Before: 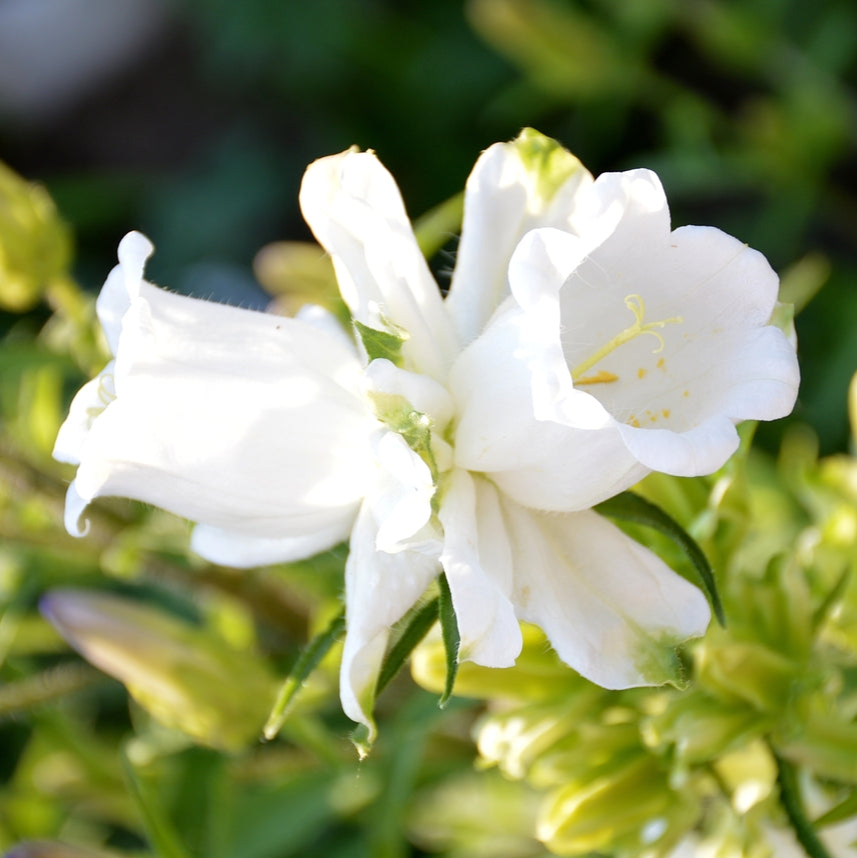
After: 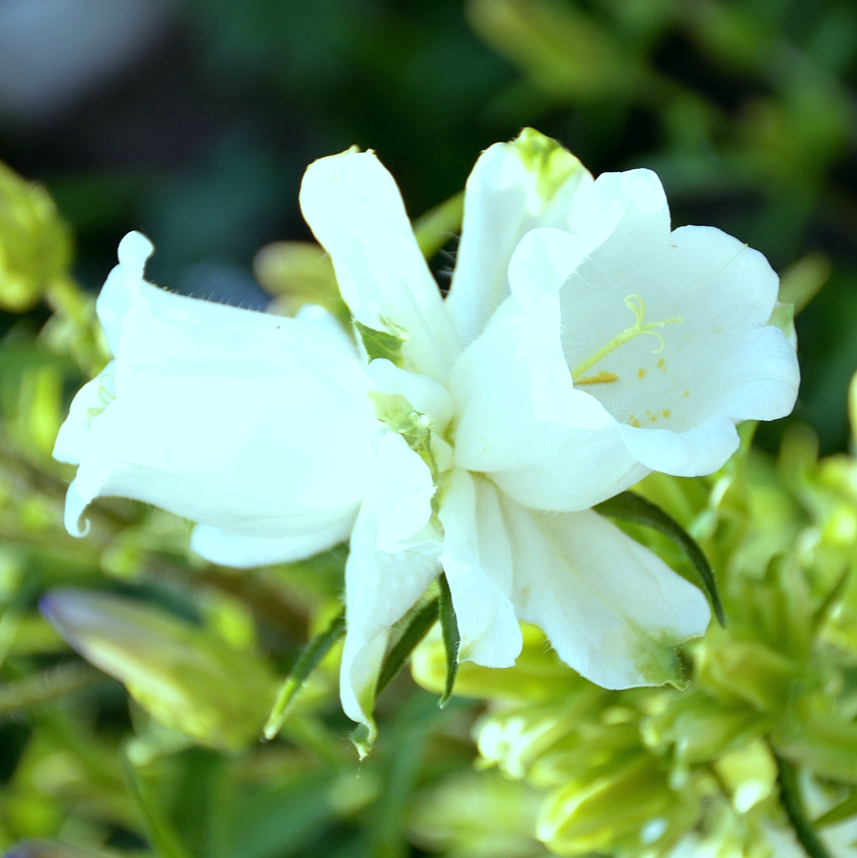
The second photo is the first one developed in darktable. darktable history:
color balance: mode lift, gamma, gain (sRGB), lift [0.997, 0.979, 1.021, 1.011], gamma [1, 1.084, 0.916, 0.998], gain [1, 0.87, 1.13, 1.101], contrast 4.55%, contrast fulcrum 38.24%, output saturation 104.09%
exposure: exposure -0.072 EV, compensate highlight preservation false
